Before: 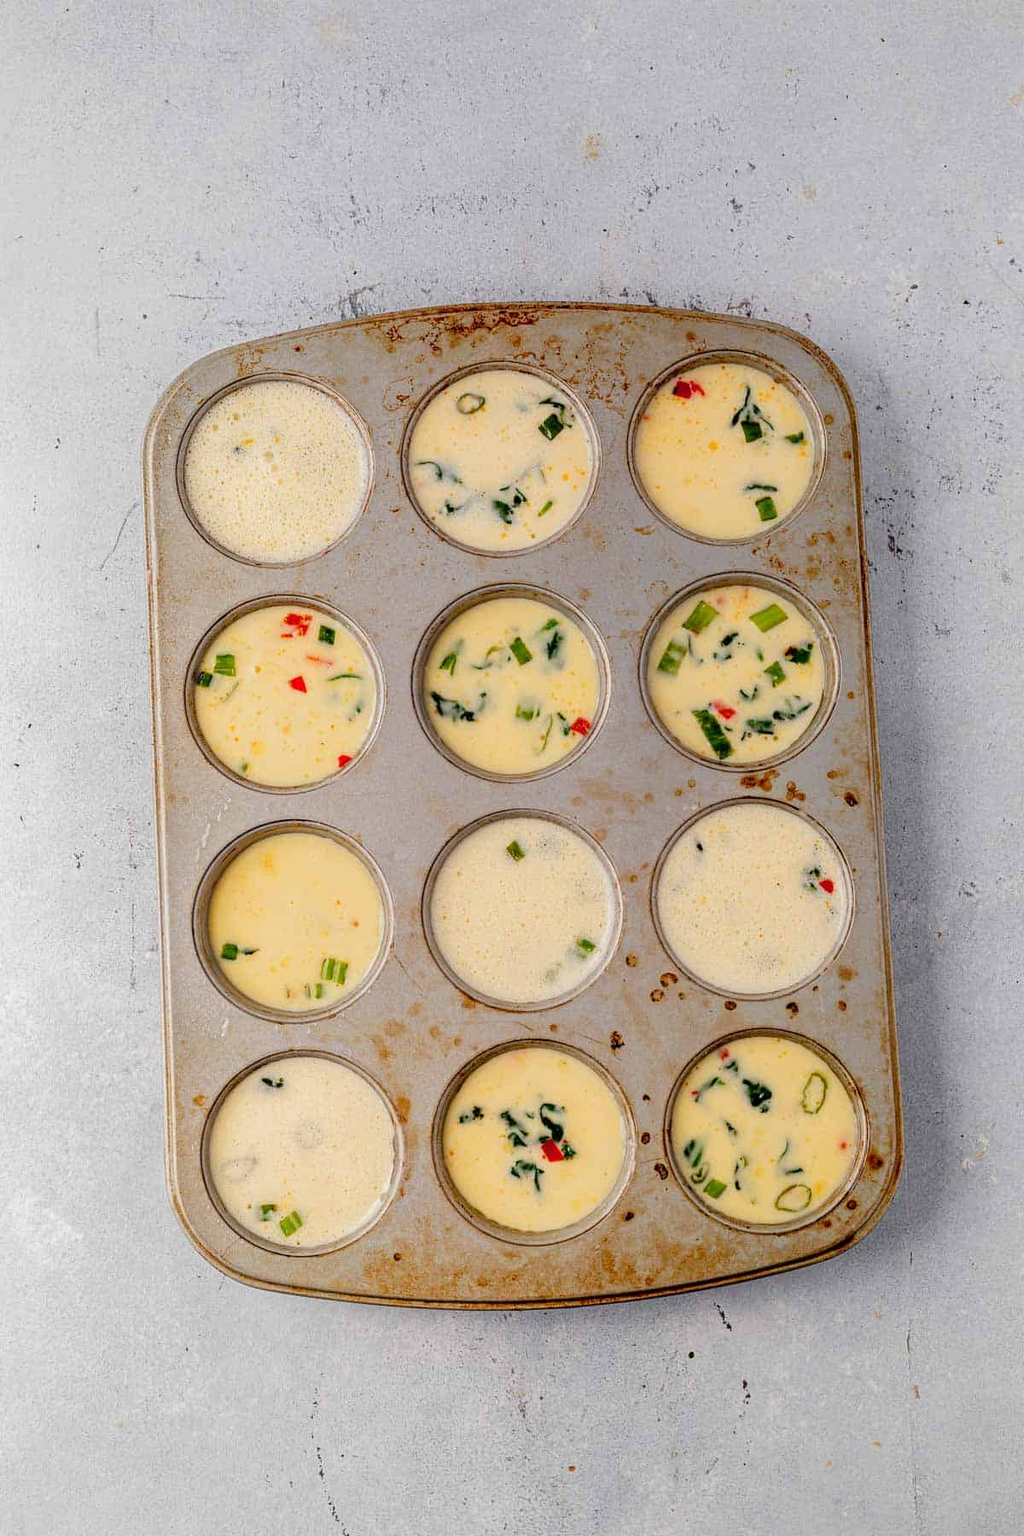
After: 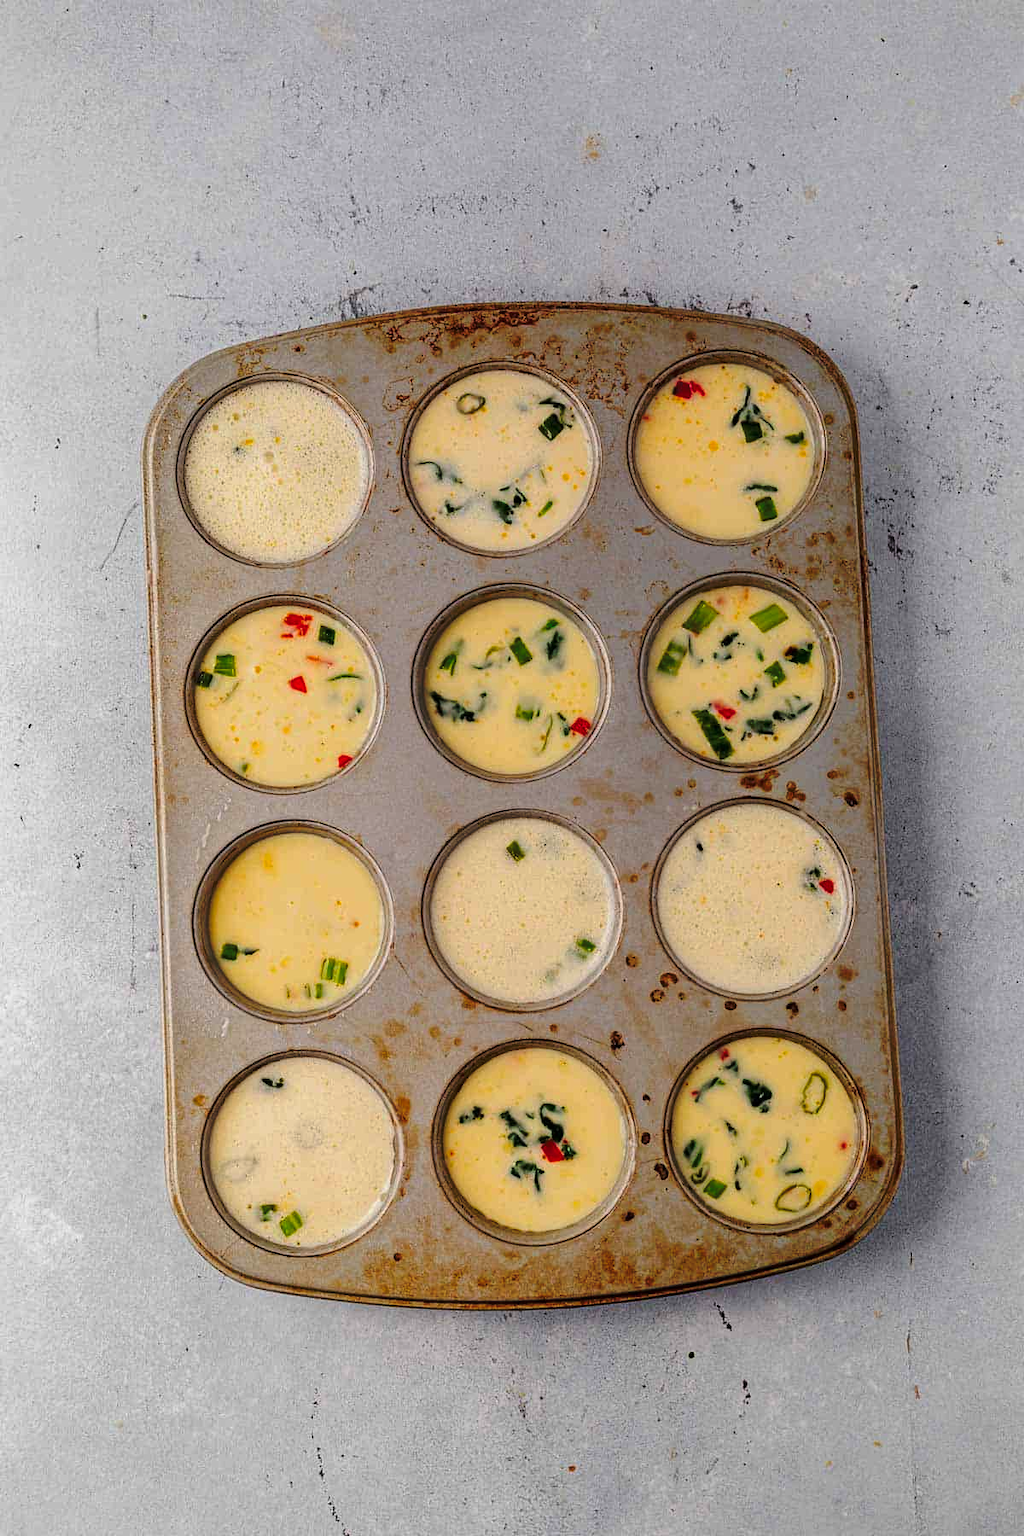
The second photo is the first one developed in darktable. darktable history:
tone curve: curves: ch0 [(0, 0) (0.003, 0.002) (0.011, 0.007) (0.025, 0.015) (0.044, 0.026) (0.069, 0.041) (0.1, 0.059) (0.136, 0.08) (0.177, 0.105) (0.224, 0.132) (0.277, 0.163) (0.335, 0.198) (0.399, 0.253) (0.468, 0.341) (0.543, 0.435) (0.623, 0.532) (0.709, 0.635) (0.801, 0.745) (0.898, 0.873) (1, 1)], preserve colors none
